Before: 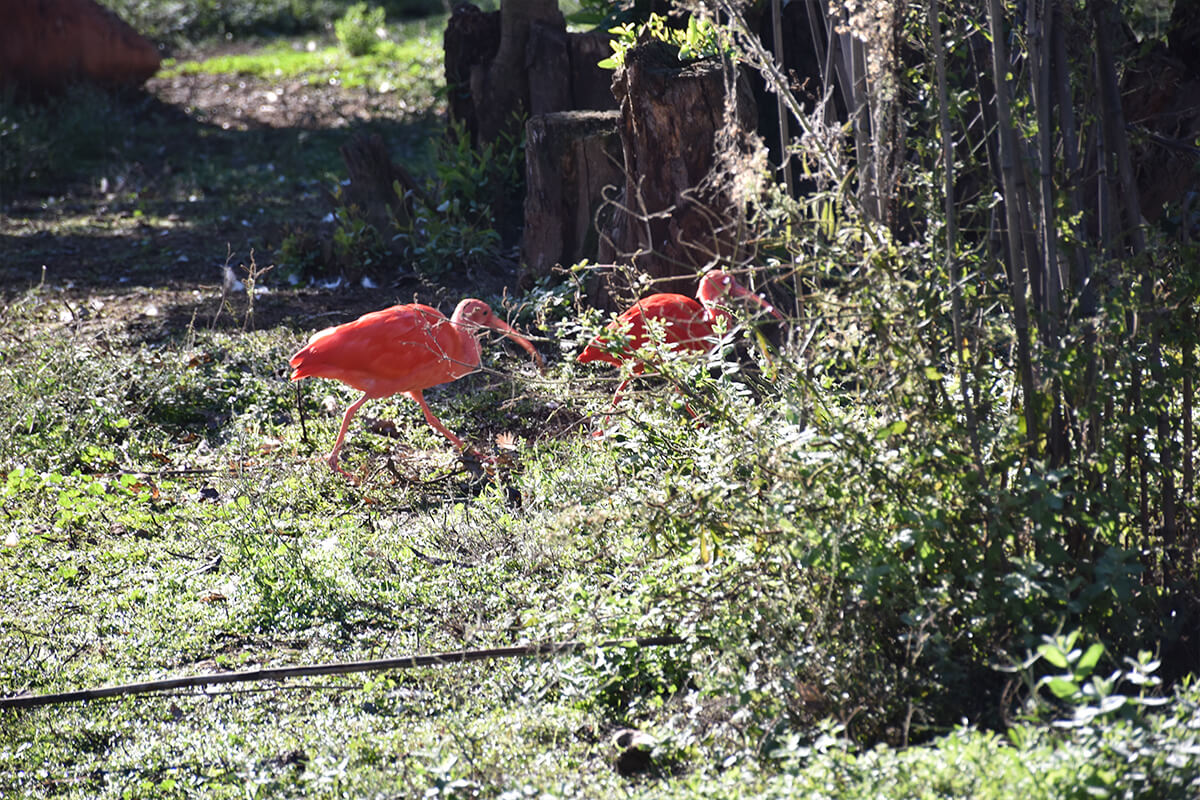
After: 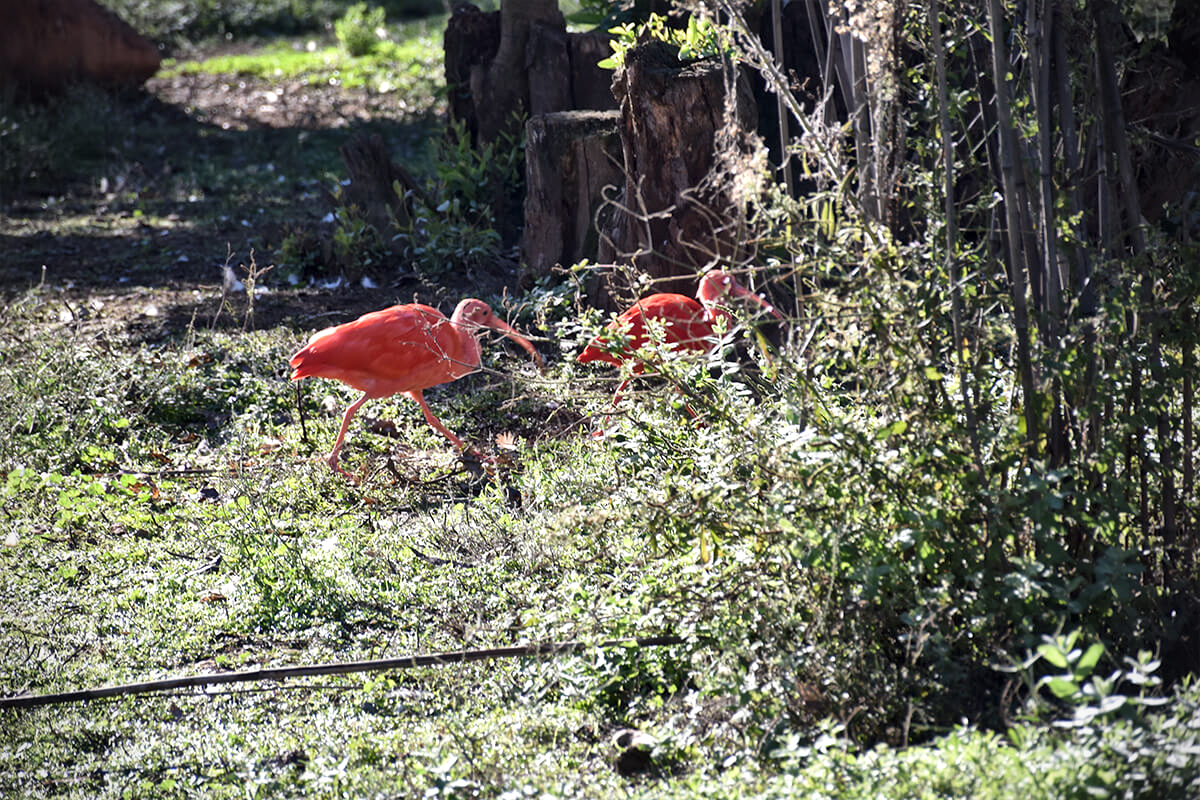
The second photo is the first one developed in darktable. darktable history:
vignetting: fall-off radius 61.06%, unbound false
local contrast: mode bilateral grid, contrast 21, coarseness 20, detail 150%, midtone range 0.2
